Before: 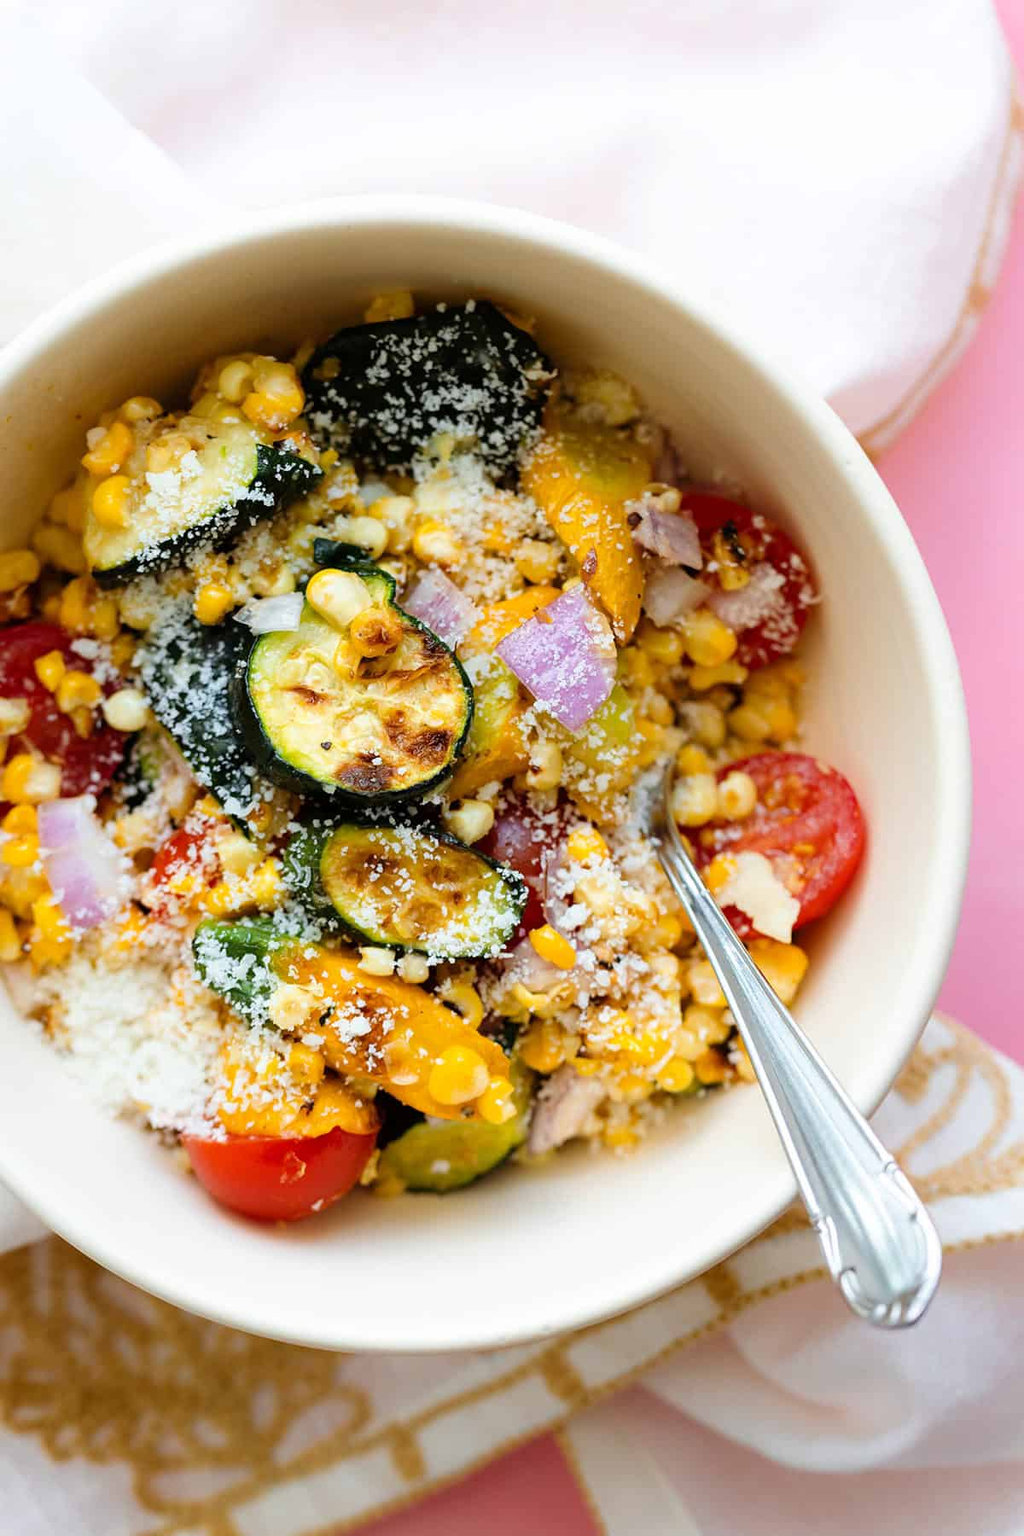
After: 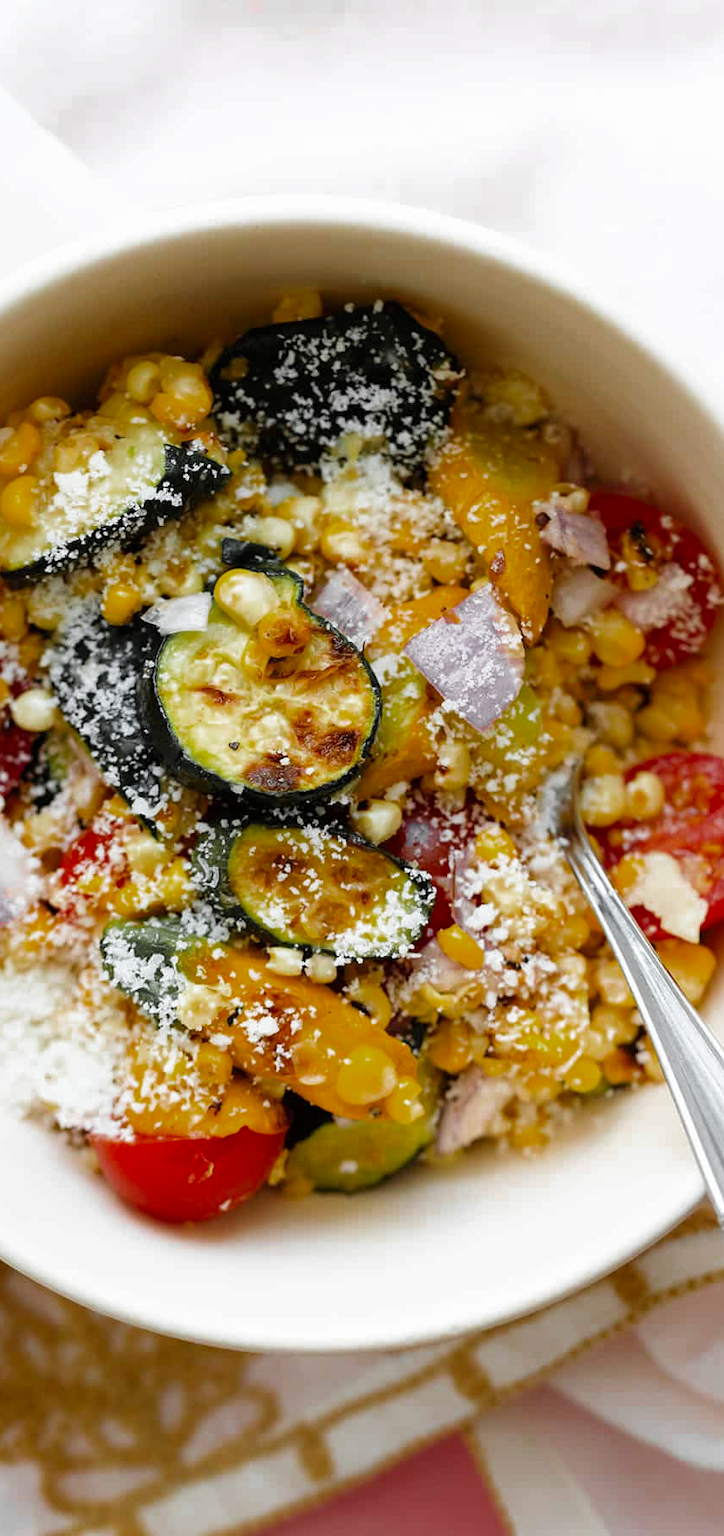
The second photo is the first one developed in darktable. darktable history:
crop and rotate: left 9.061%, right 20.142%
color zones: curves: ch0 [(0.004, 0.388) (0.125, 0.392) (0.25, 0.404) (0.375, 0.5) (0.5, 0.5) (0.625, 0.5) (0.75, 0.5) (0.875, 0.5)]; ch1 [(0, 0.5) (0.125, 0.5) (0.25, 0.5) (0.375, 0.124) (0.524, 0.124) (0.645, 0.128) (0.789, 0.132) (0.914, 0.096) (0.998, 0.068)]
